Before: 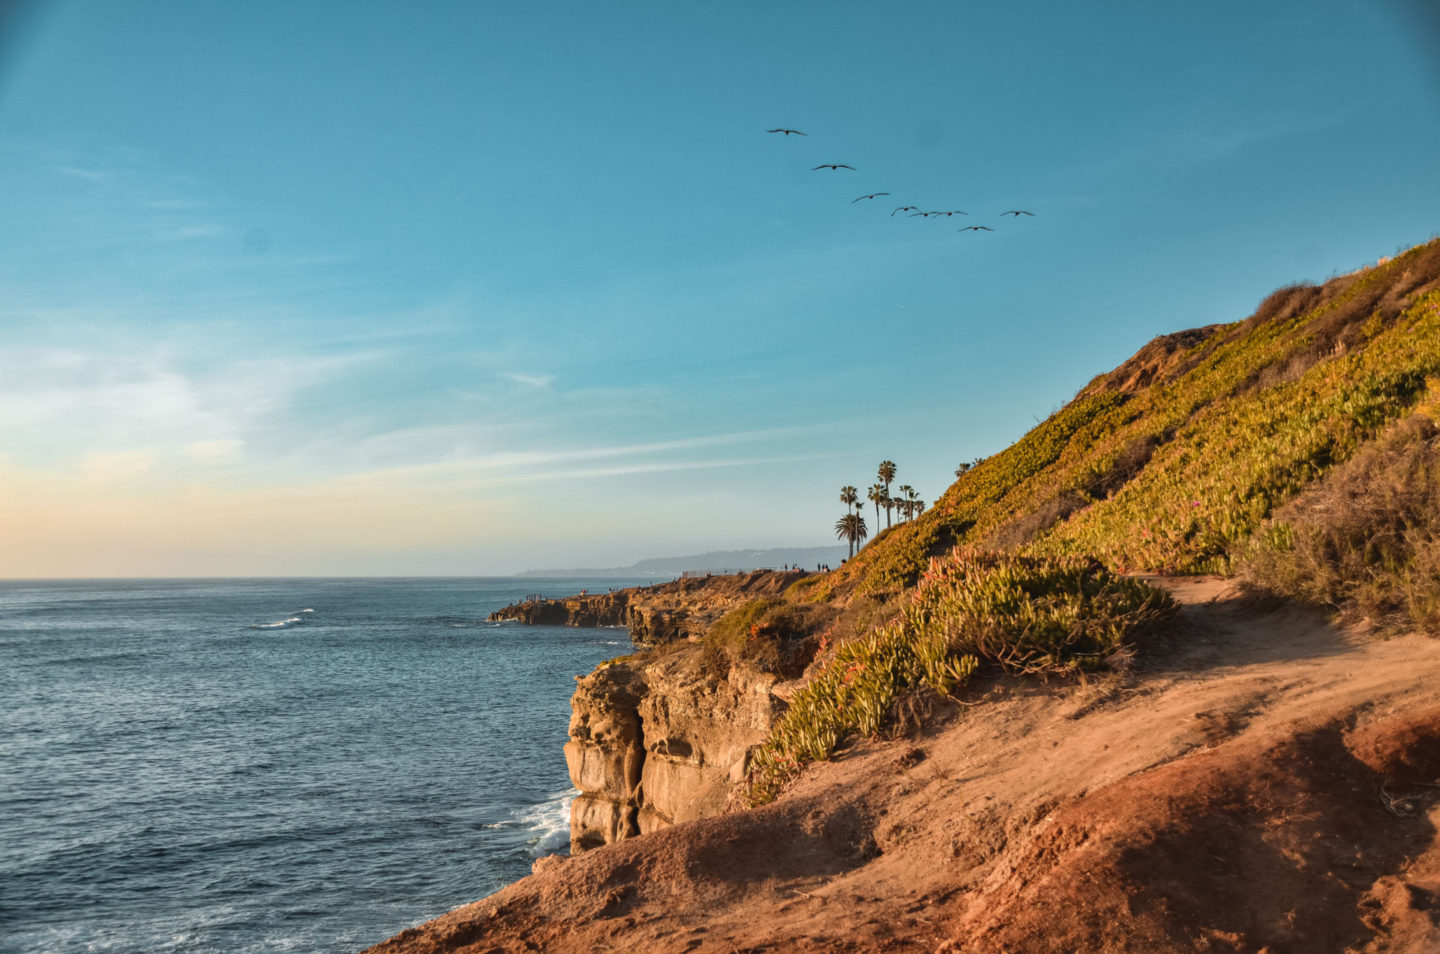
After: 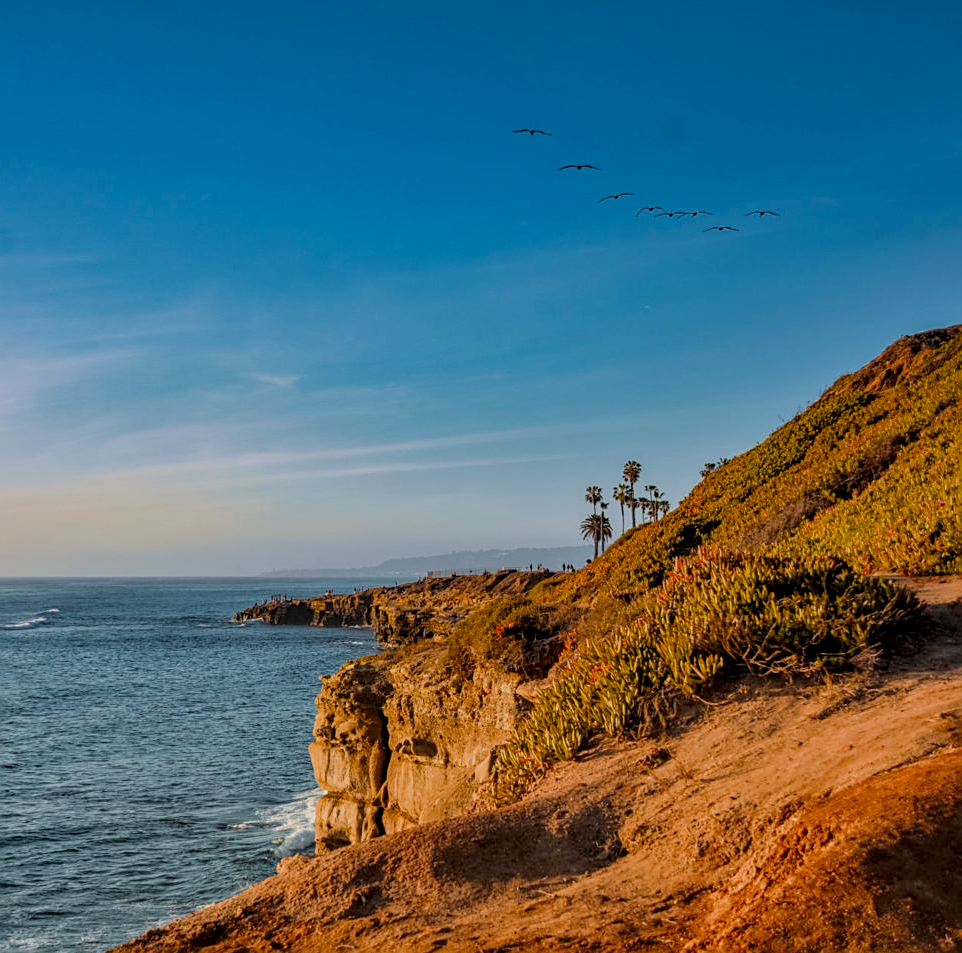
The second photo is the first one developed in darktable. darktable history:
local contrast: detail 130%
bloom: size 16%, threshold 98%, strength 20%
sharpen: on, module defaults
filmic rgb: black relative exposure -8.79 EV, white relative exposure 4.98 EV, threshold 6 EV, target black luminance 0%, hardness 3.77, latitude 66.34%, contrast 0.822, highlights saturation mix 10%, shadows ↔ highlights balance 20%, add noise in highlights 0.1, color science v4 (2020), iterations of high-quality reconstruction 0, type of noise poissonian, enable highlight reconstruction true
white balance: red 1, blue 1
crop and rotate: left 17.732%, right 15.423%
graduated density: hue 238.83°, saturation 50%
